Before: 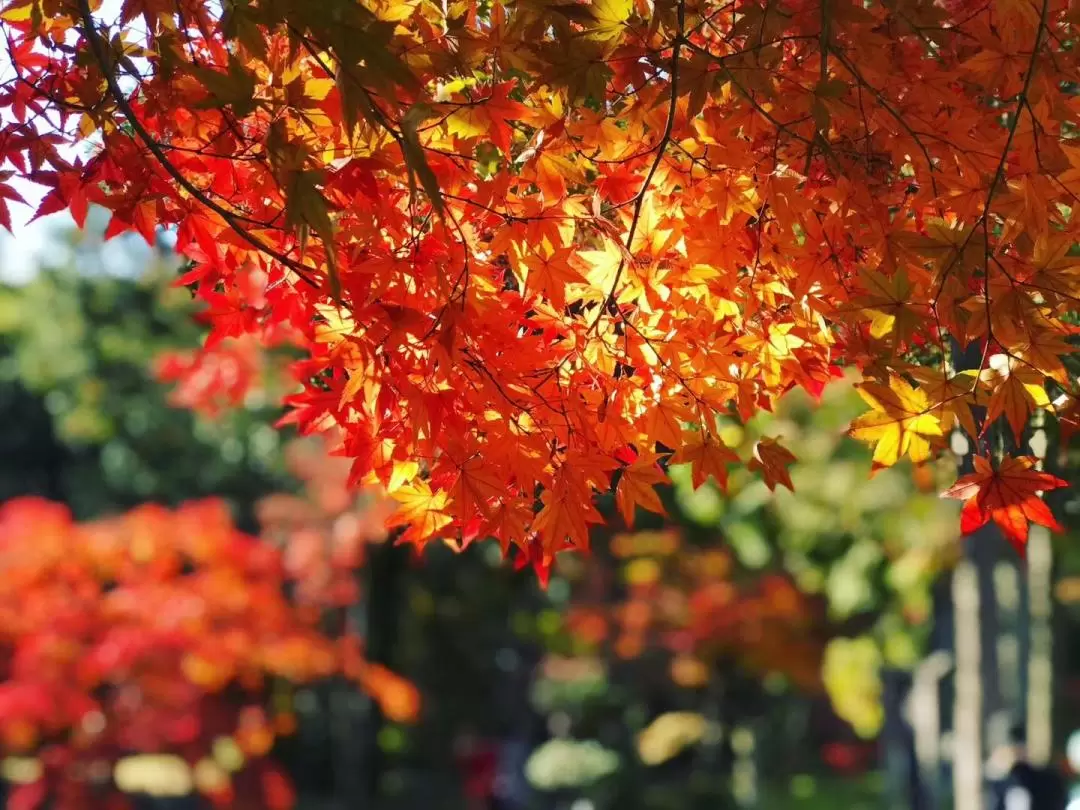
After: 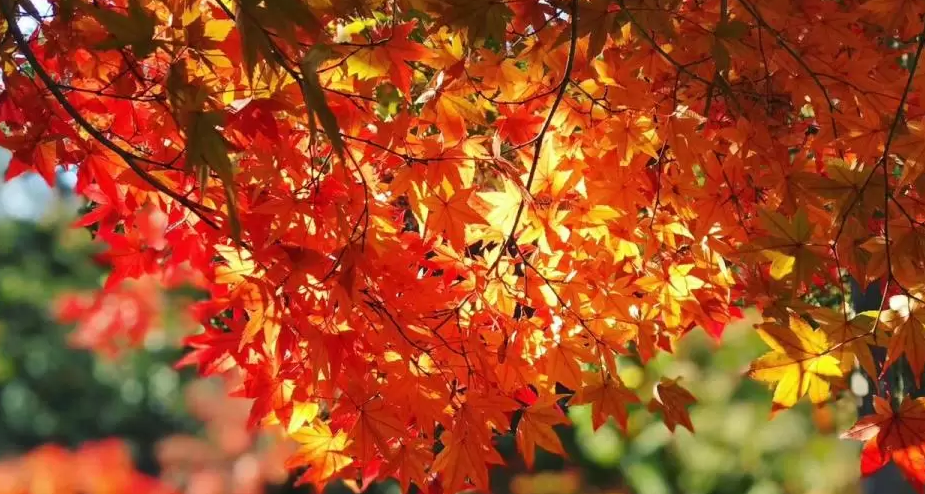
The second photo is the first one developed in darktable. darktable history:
crop and rotate: left 9.293%, top 7.289%, right 5.044%, bottom 31.668%
